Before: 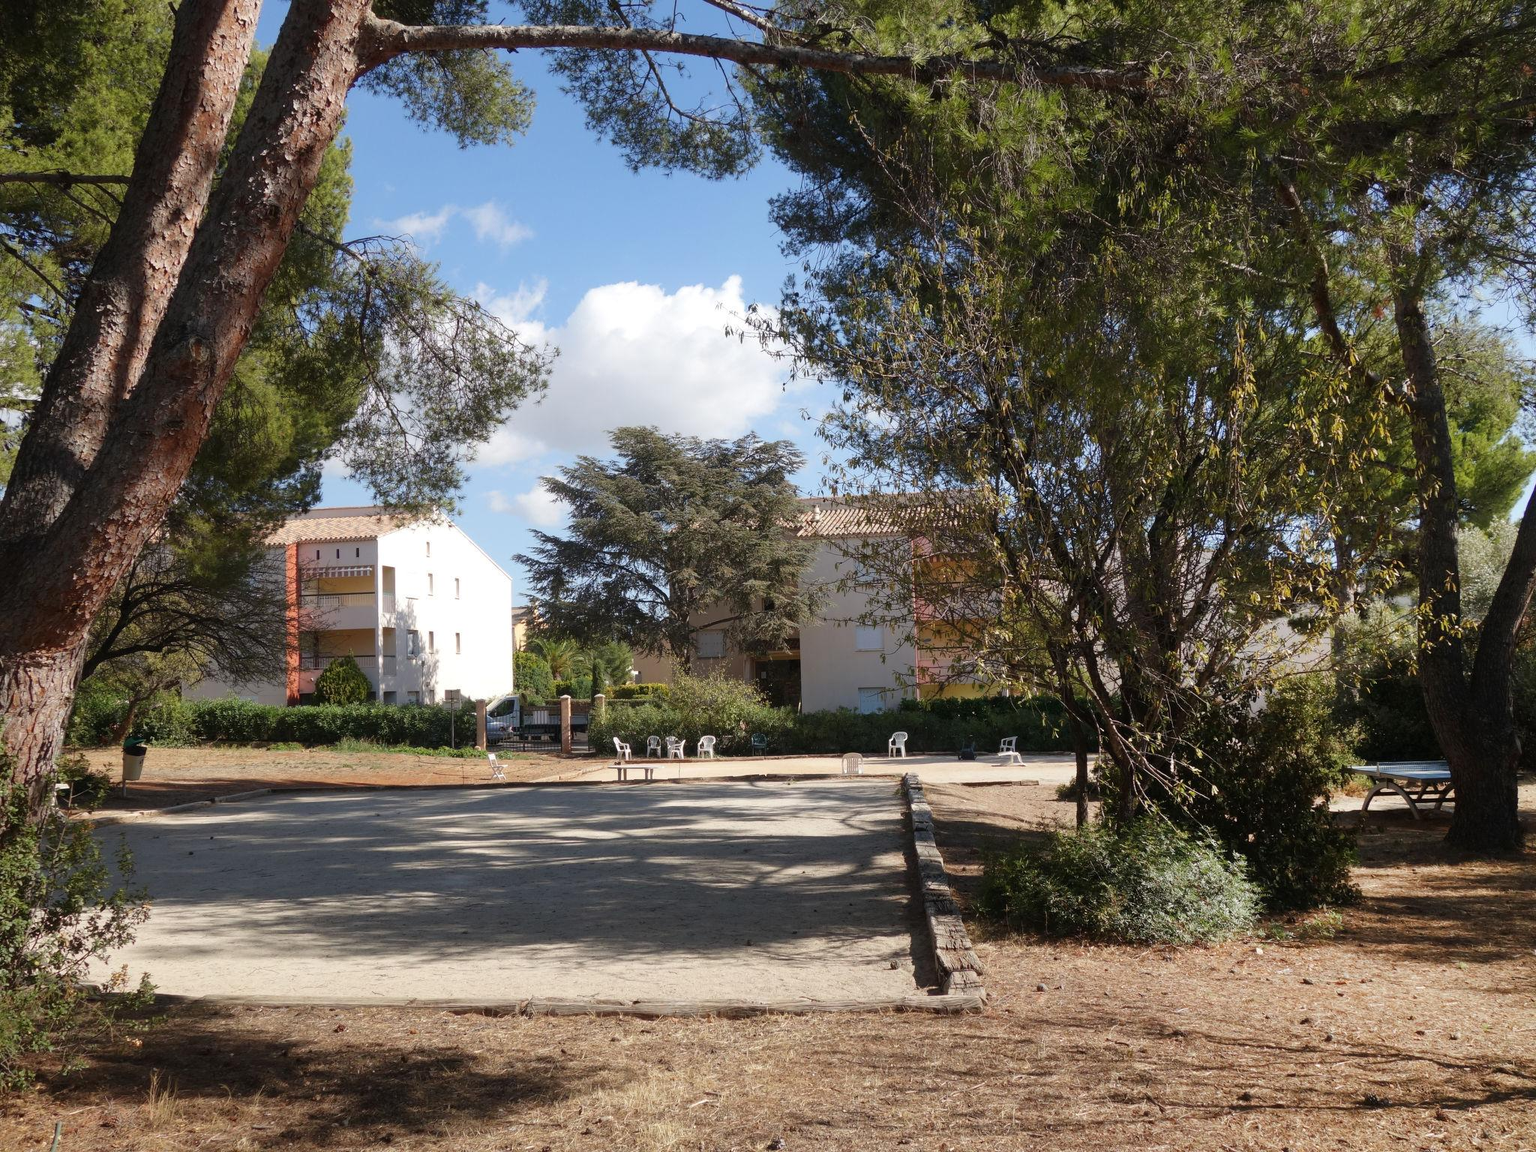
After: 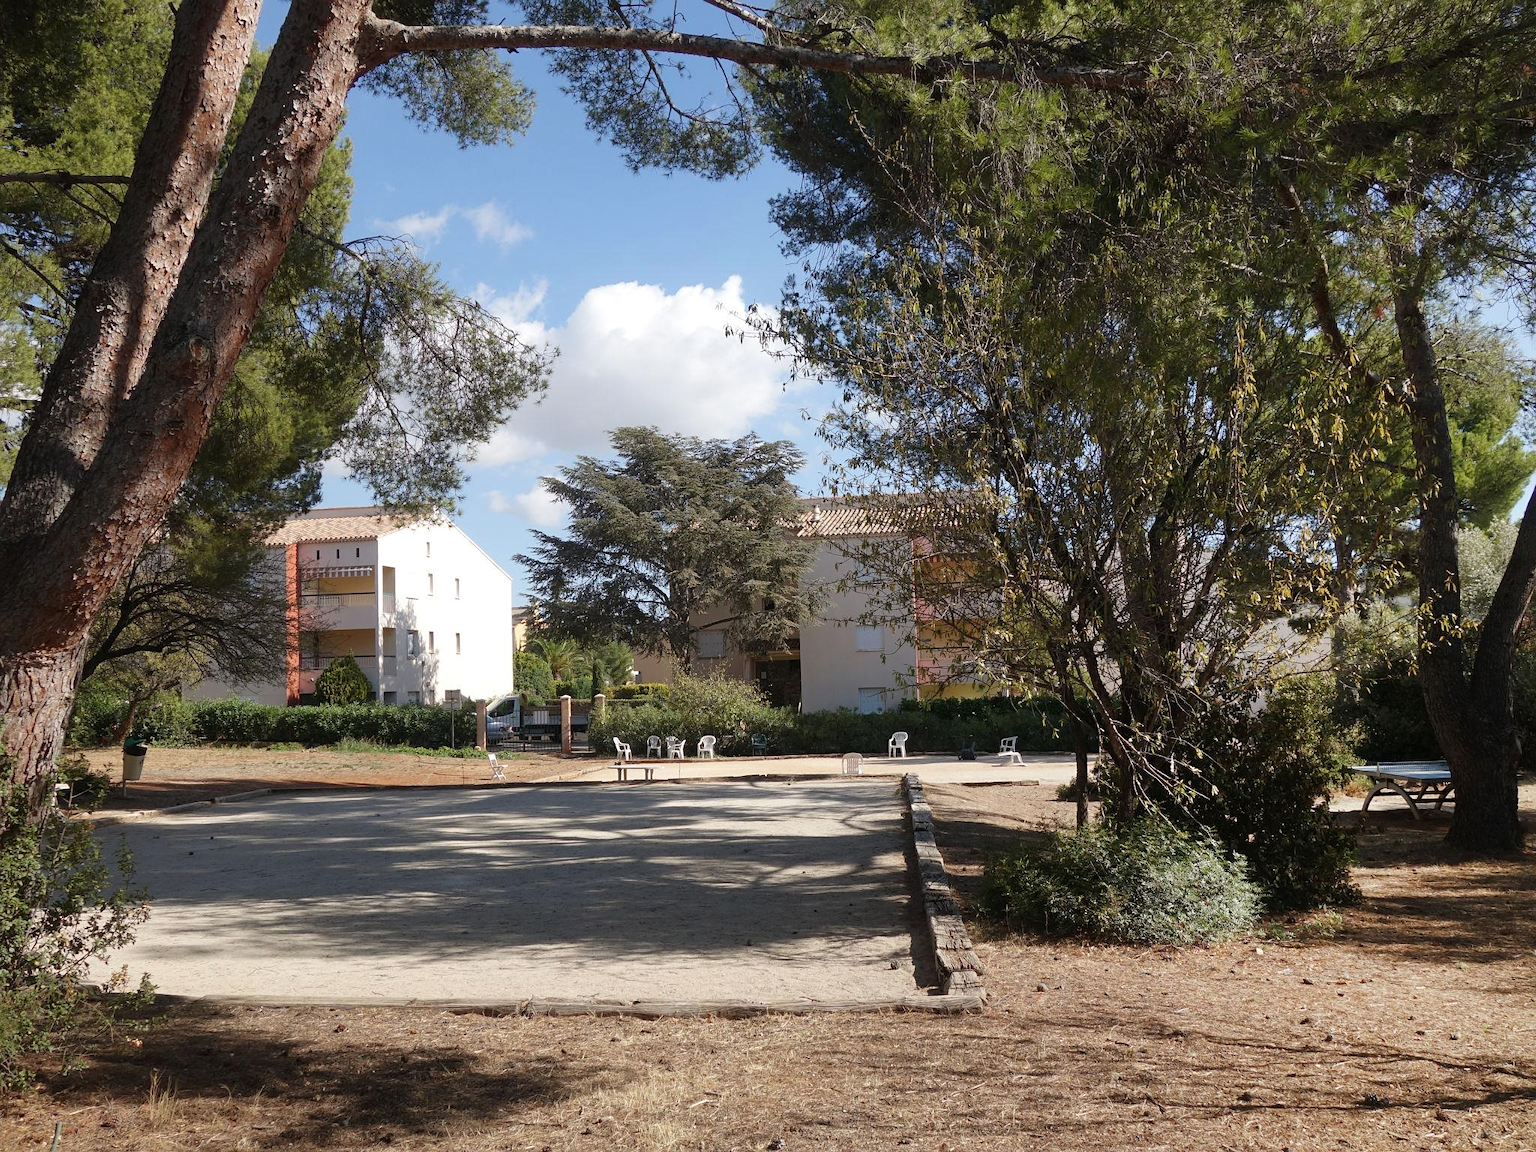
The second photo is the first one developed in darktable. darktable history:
contrast brightness saturation: saturation -0.063
sharpen: amount 0.214
